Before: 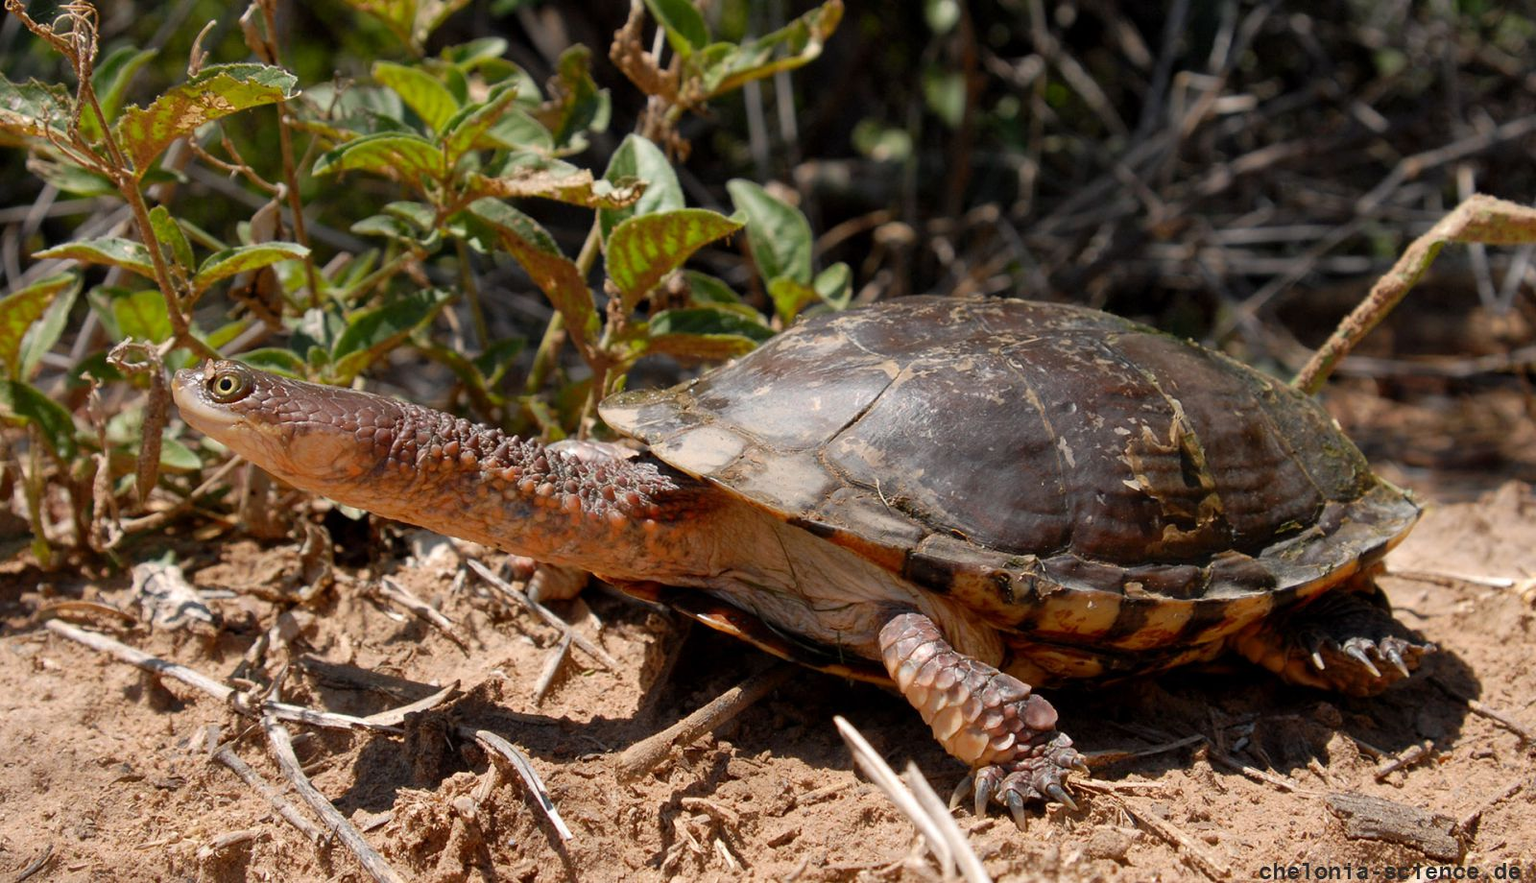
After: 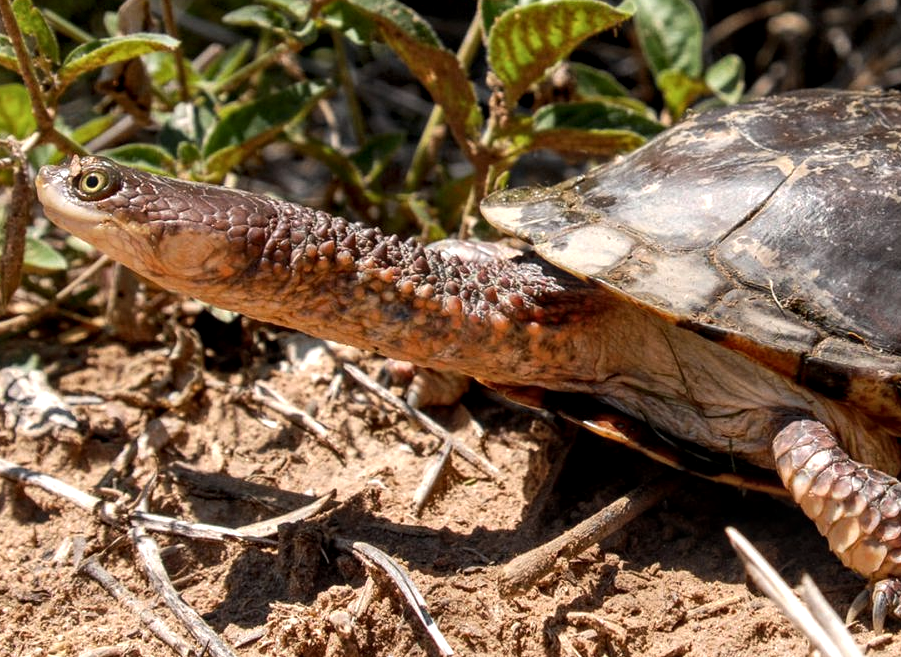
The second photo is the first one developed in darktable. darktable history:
crop: left 8.966%, top 23.852%, right 34.699%, bottom 4.703%
local contrast: highlights 61%, detail 143%, midtone range 0.428
tone equalizer: -8 EV -0.417 EV, -7 EV -0.389 EV, -6 EV -0.333 EV, -5 EV -0.222 EV, -3 EV 0.222 EV, -2 EV 0.333 EV, -1 EV 0.389 EV, +0 EV 0.417 EV, edges refinement/feathering 500, mask exposure compensation -1.57 EV, preserve details no
